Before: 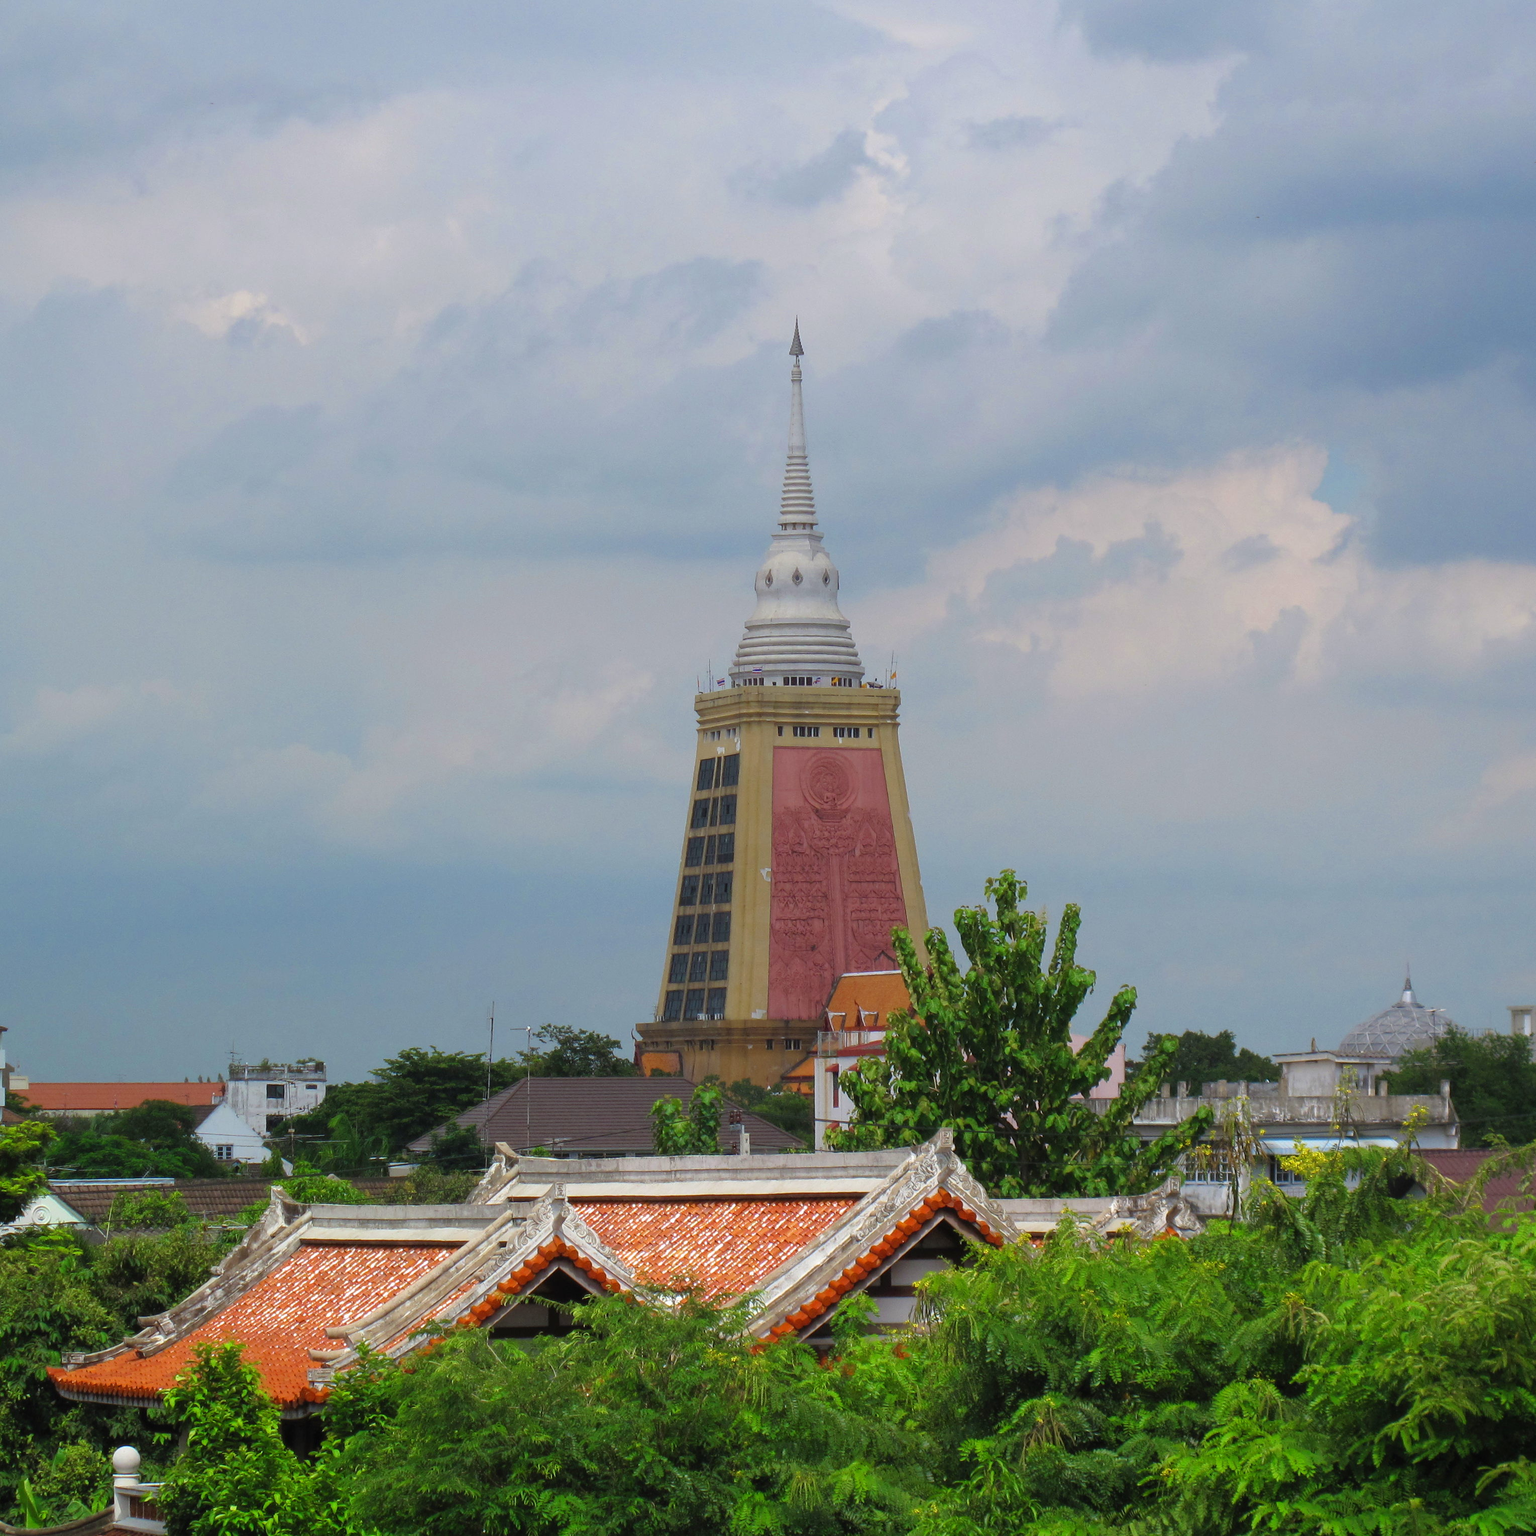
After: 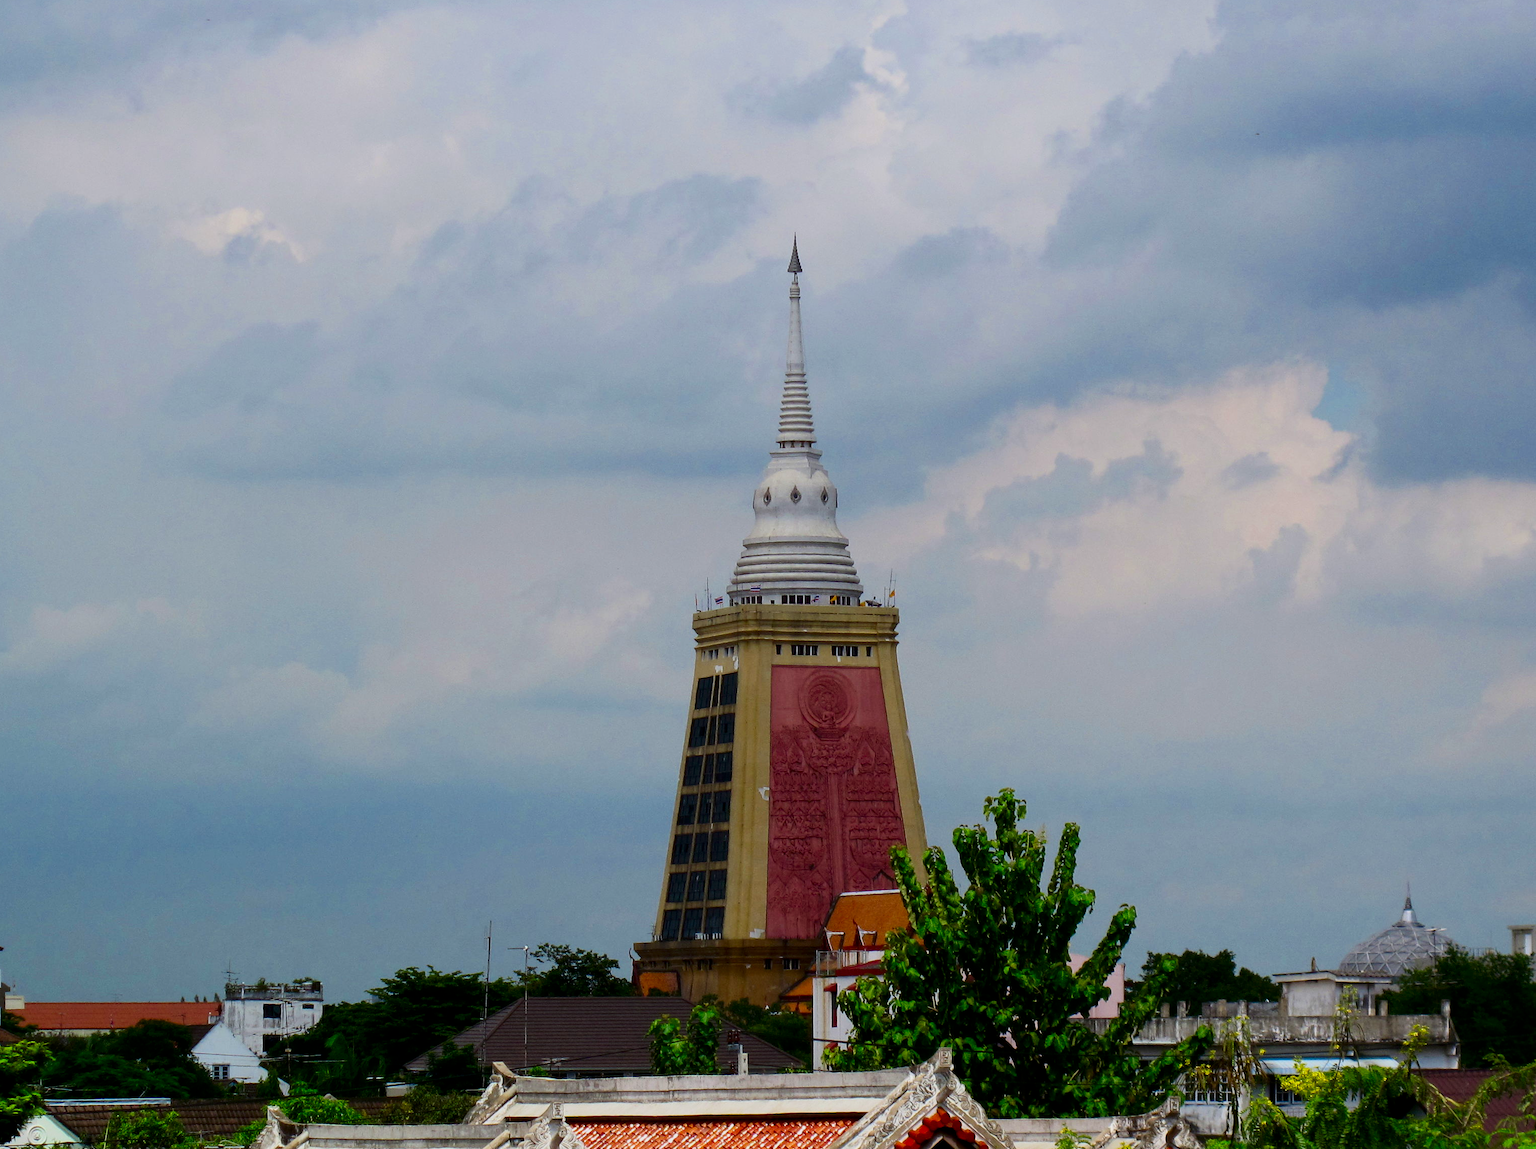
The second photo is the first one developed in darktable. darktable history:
filmic rgb: black relative exposure -7.74 EV, white relative exposure 4.43 EV, hardness 3.76, latitude 50.06%, contrast 1.101
crop: left 0.322%, top 5.484%, bottom 19.9%
contrast brightness saturation: contrast 0.224, brightness -0.188, saturation 0.23
